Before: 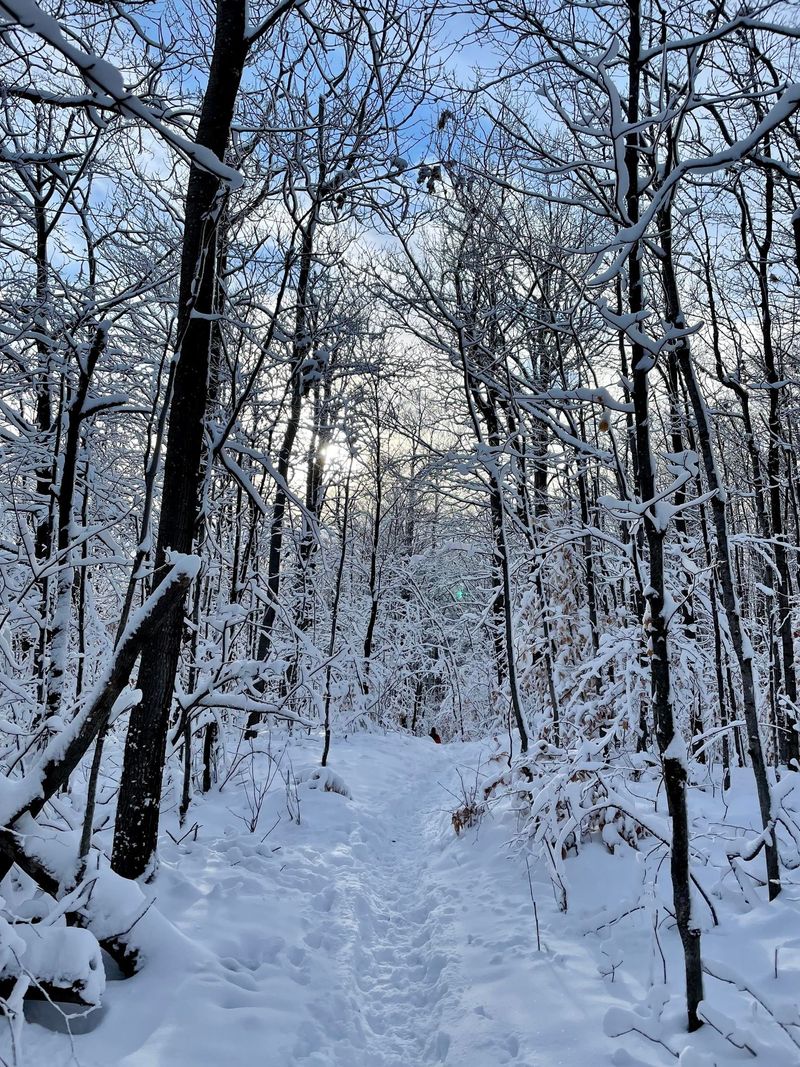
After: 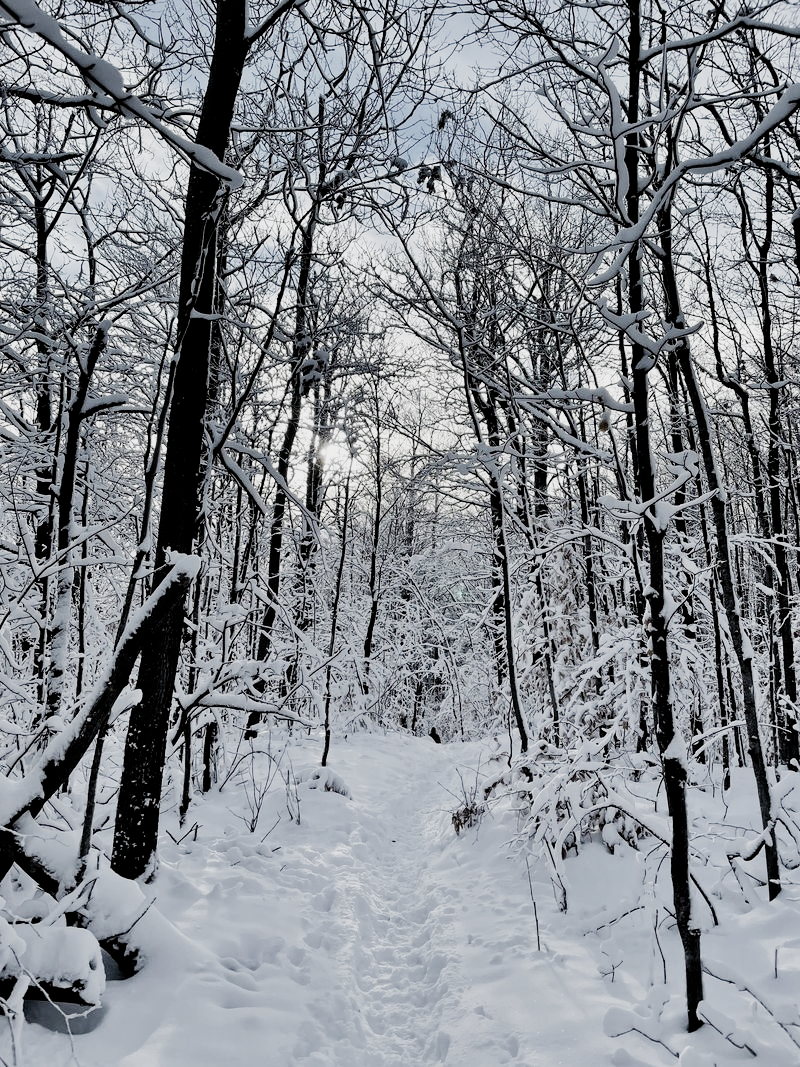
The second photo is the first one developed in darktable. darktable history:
exposure: black level correction 0, exposure 0.499 EV, compensate highlight preservation false
filmic rgb: black relative exposure -5.01 EV, white relative exposure 3.53 EV, hardness 3.17, contrast 1.199, highlights saturation mix -30.95%, preserve chrominance no, color science v5 (2021), contrast in shadows safe, contrast in highlights safe
